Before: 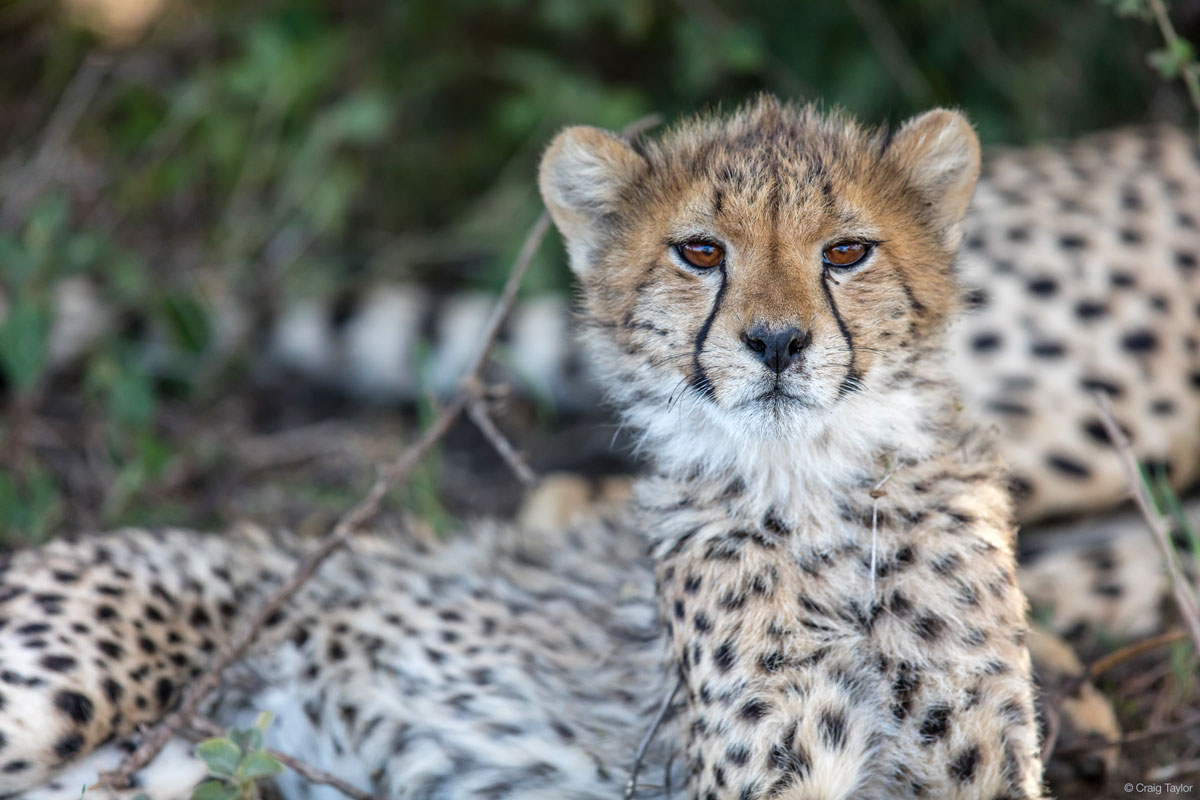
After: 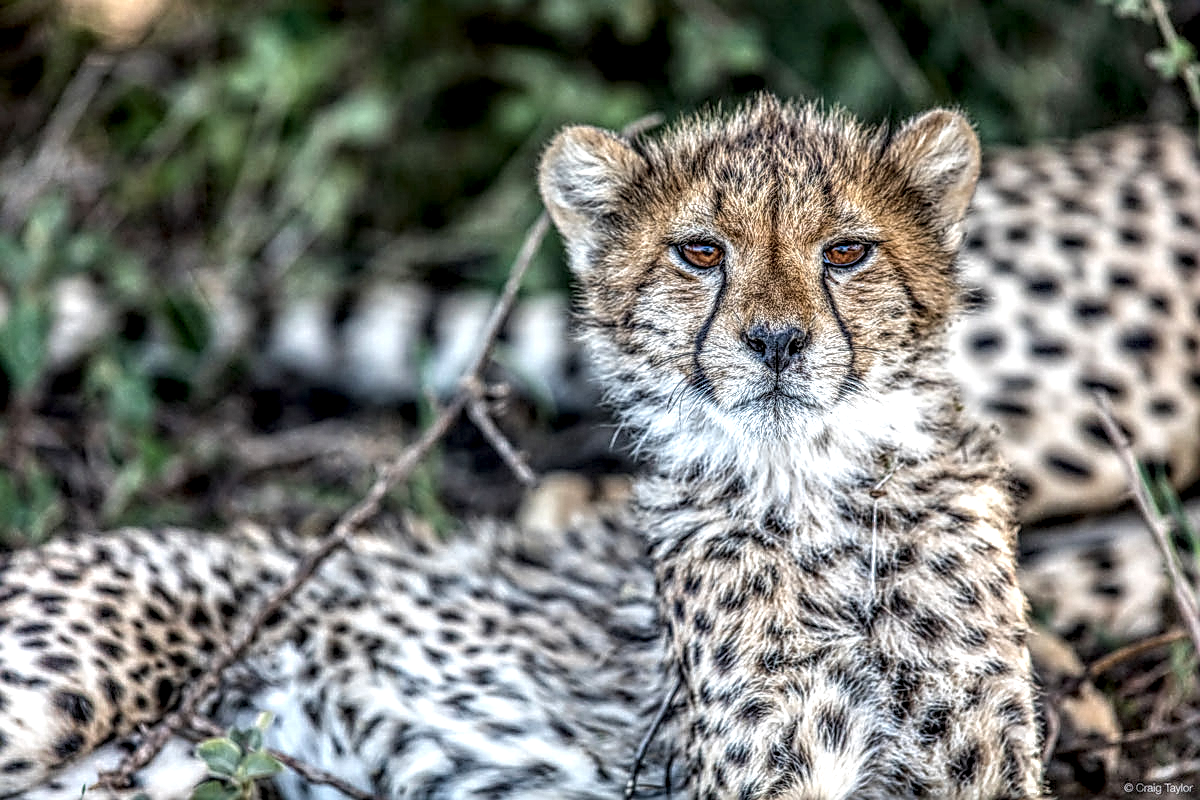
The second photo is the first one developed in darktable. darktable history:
local contrast: highlights 0%, shadows 0%, detail 300%, midtone range 0.3
sharpen: amount 0.75
